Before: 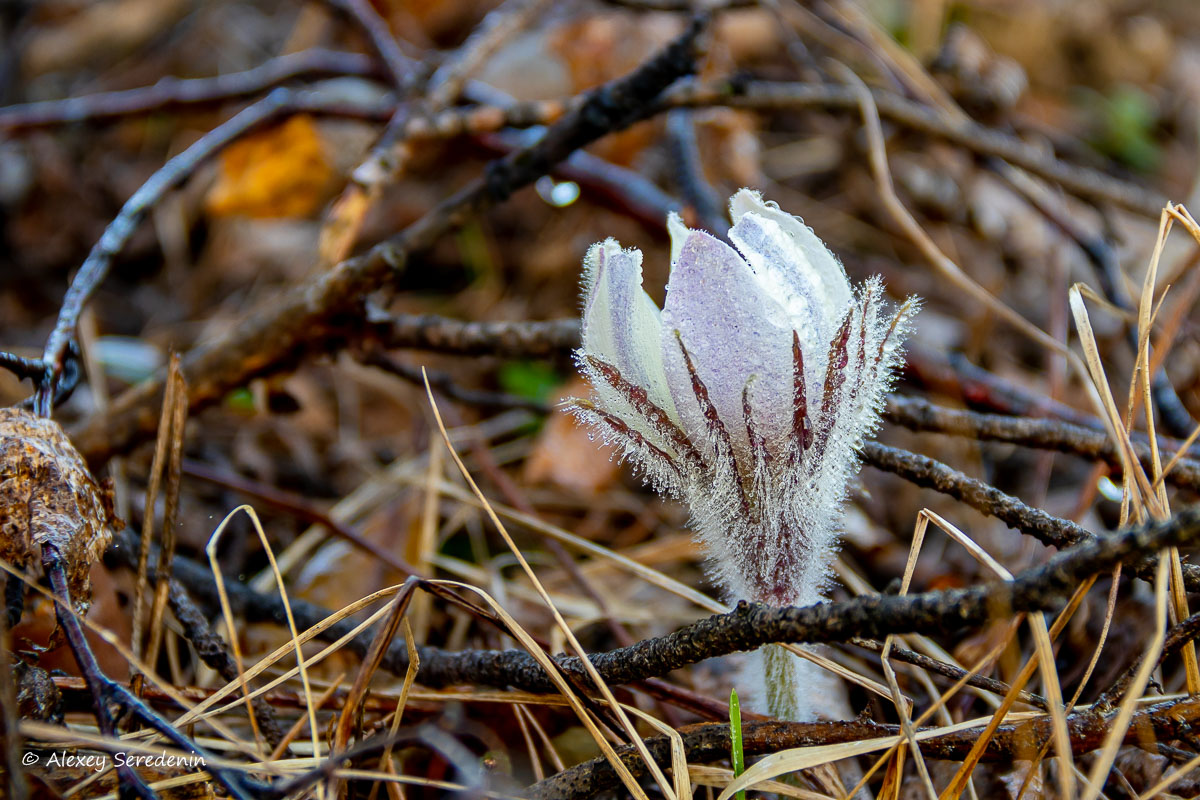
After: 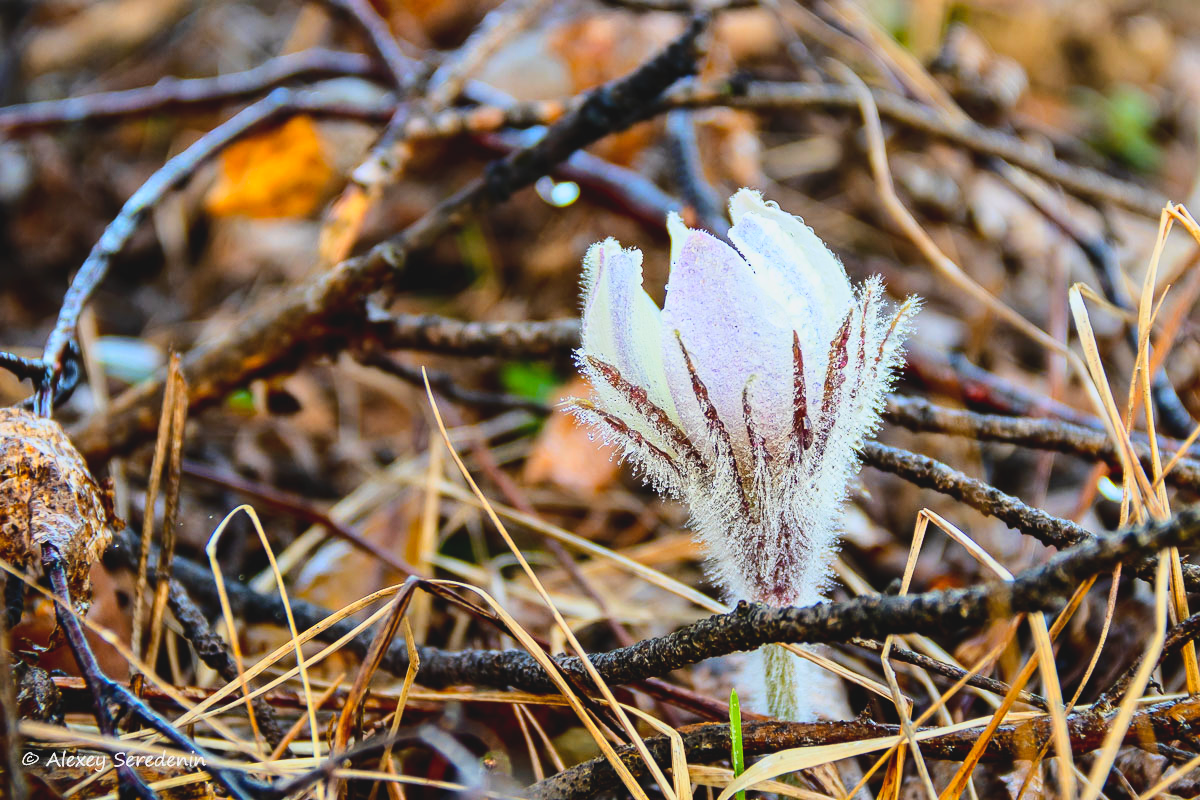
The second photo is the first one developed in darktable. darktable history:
contrast brightness saturation: contrast -0.099, brightness 0.048, saturation 0.08
base curve: curves: ch0 [(0, 0) (0.028, 0.03) (0.121, 0.232) (0.46, 0.748) (0.859, 0.968) (1, 1)]
